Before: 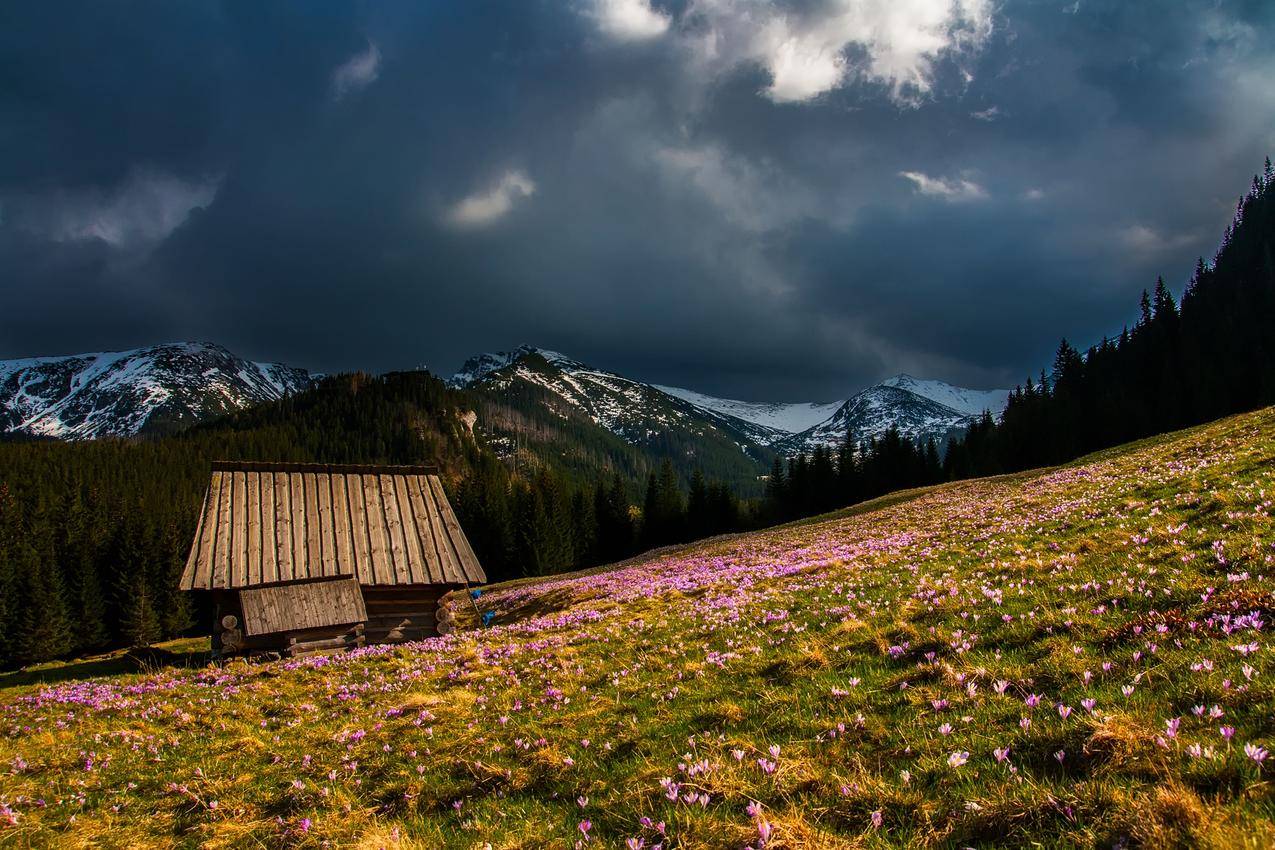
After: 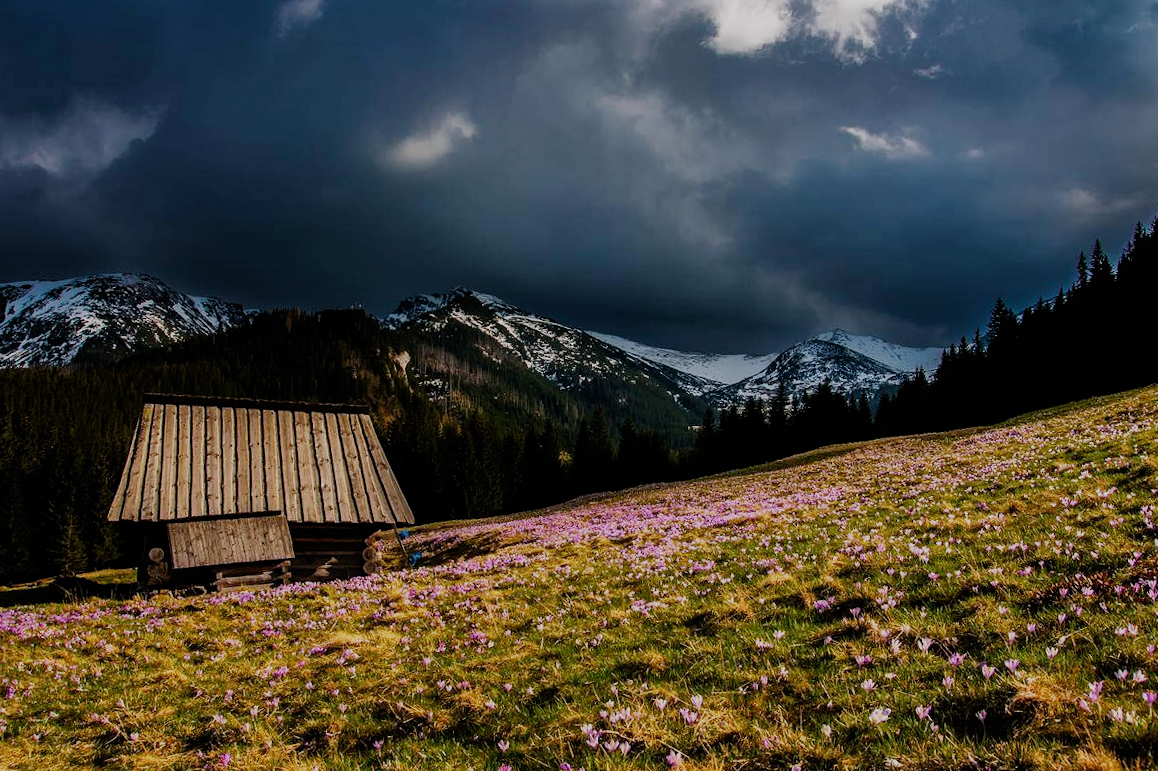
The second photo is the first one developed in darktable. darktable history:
filmic rgb: black relative exposure -7.65 EV, white relative exposure 4.56 EV, hardness 3.61, contrast 1.051, add noise in highlights 0.001, preserve chrominance no, color science v3 (2019), use custom middle-gray values true, contrast in highlights soft
color calibration: illuminant custom, x 0.349, y 0.365, temperature 4934.2 K
contrast brightness saturation: saturation -0.1
crop and rotate: angle -1.89°, left 3.134%, top 4.332%, right 1.545%, bottom 0.421%
